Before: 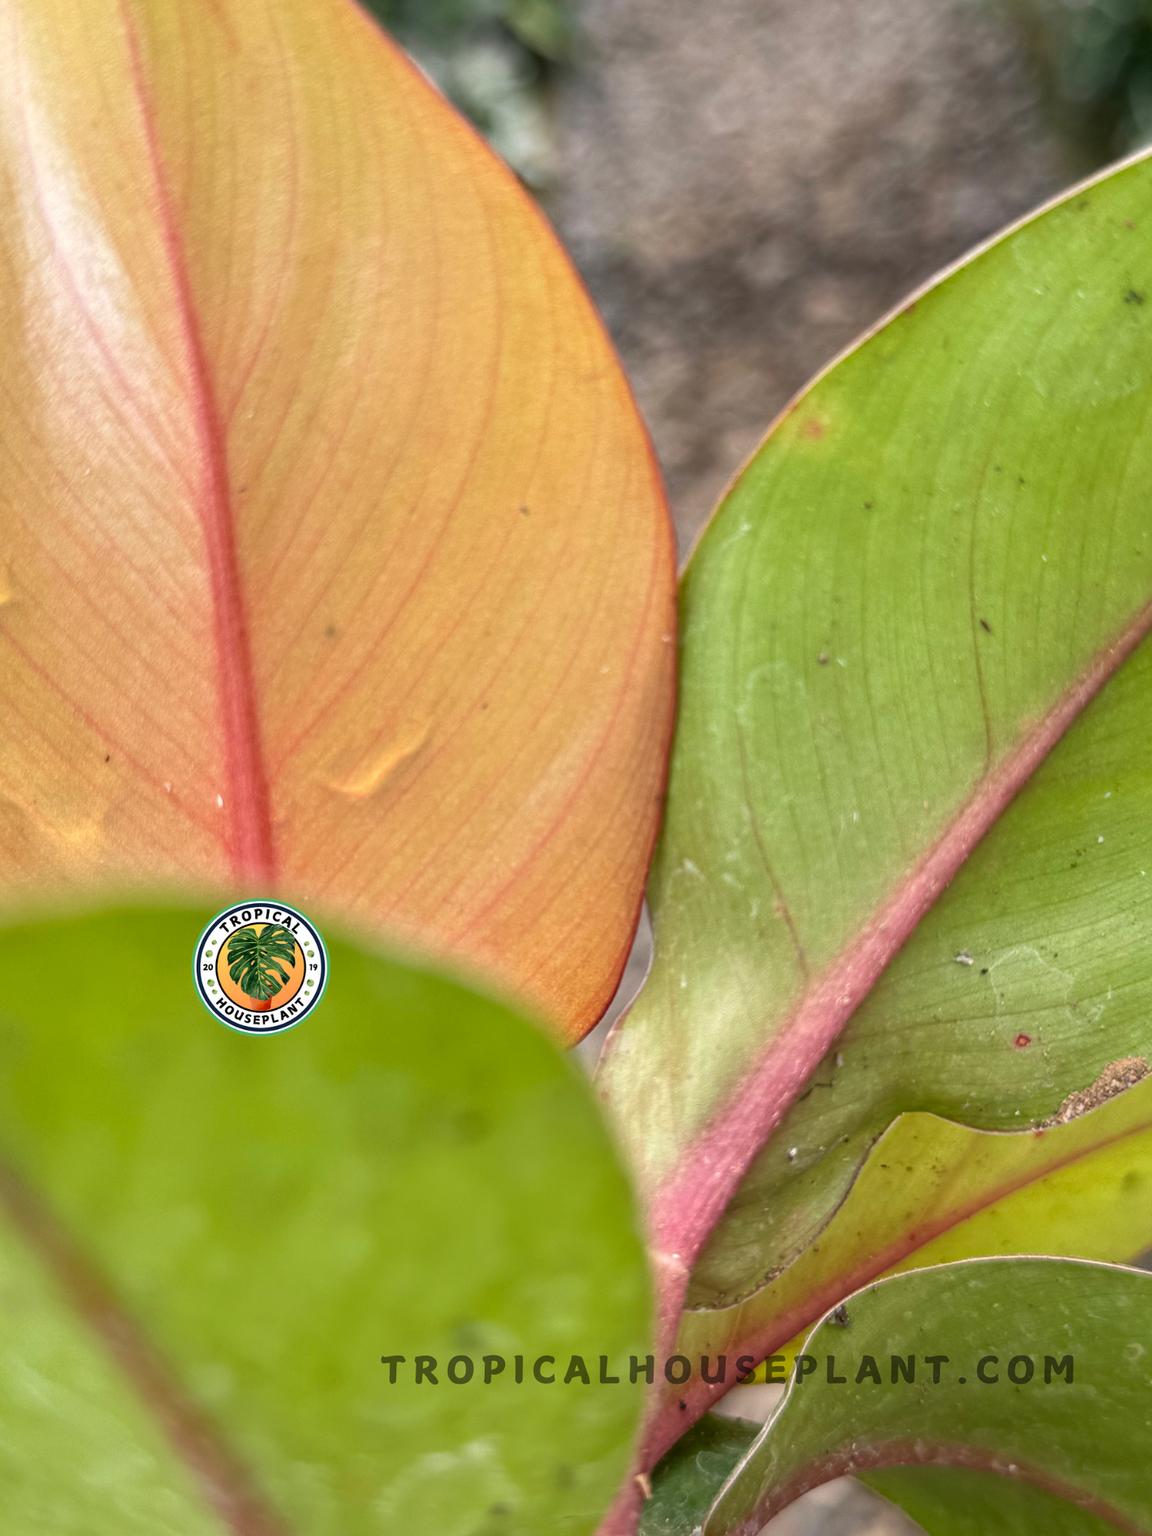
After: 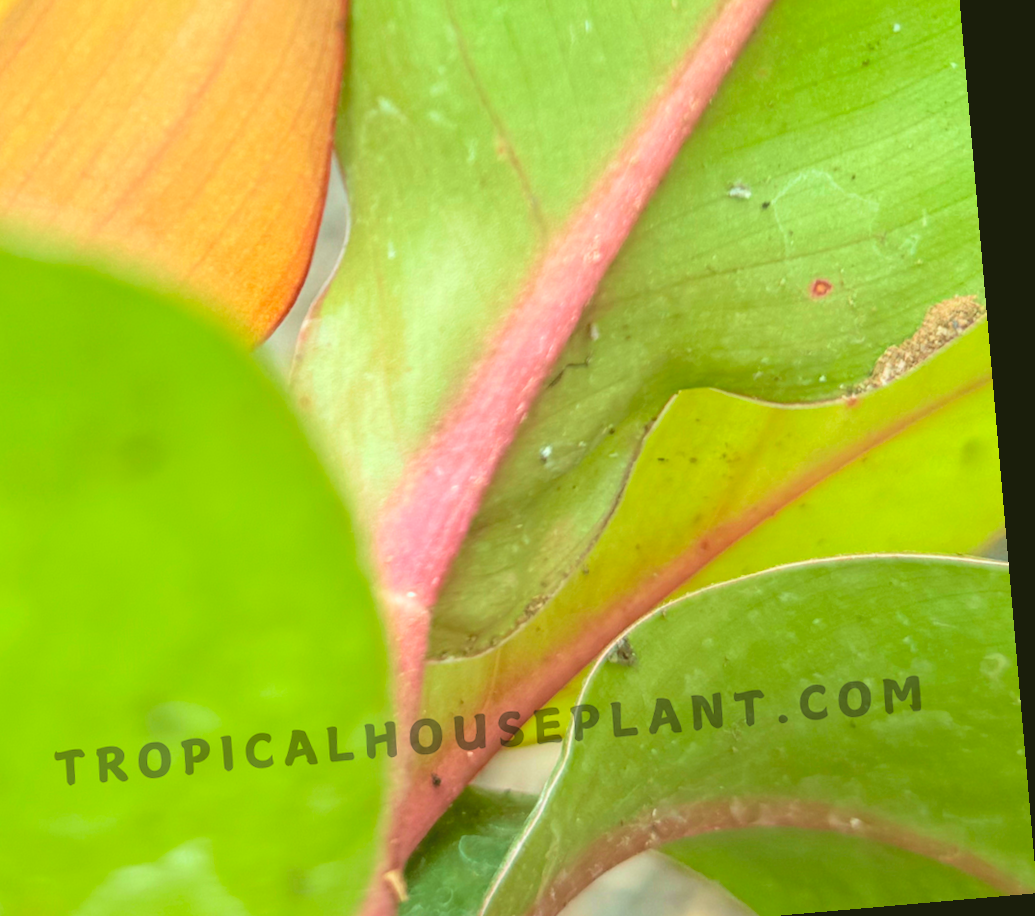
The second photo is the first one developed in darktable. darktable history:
color correction: highlights a* -7.33, highlights b* 1.26, shadows a* -3.55, saturation 1.4
crop and rotate: left 35.509%, top 50.238%, bottom 4.934%
levels: levels [0, 0.48, 0.961]
velvia: on, module defaults
color balance: lift [1.004, 1.002, 1.002, 0.998], gamma [1, 1.007, 1.002, 0.993], gain [1, 0.977, 1.013, 1.023], contrast -3.64%
rotate and perspective: rotation -4.98°, automatic cropping off
global tonemap: drago (0.7, 100)
